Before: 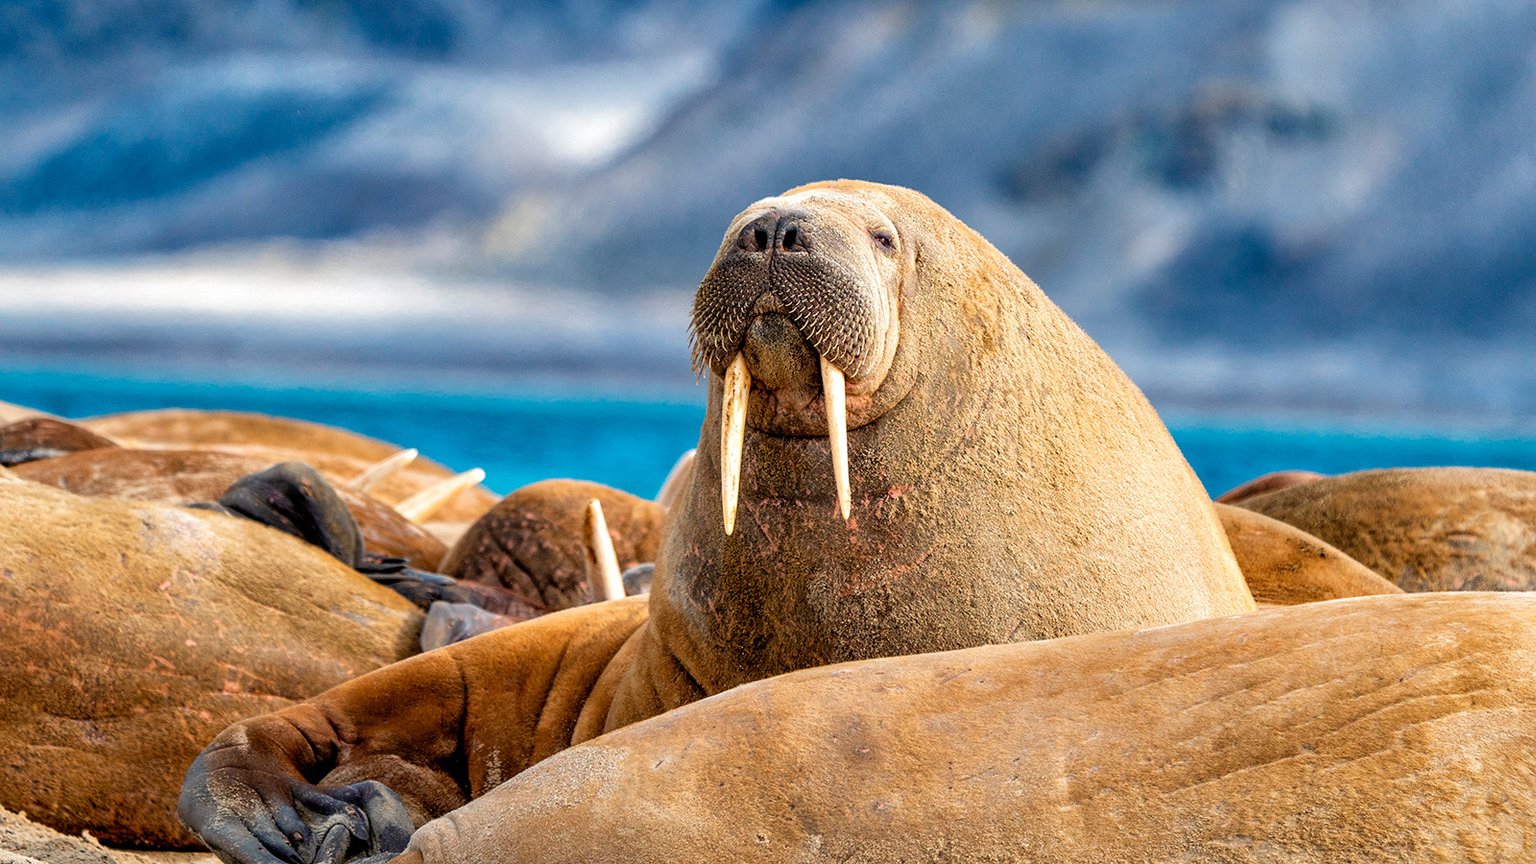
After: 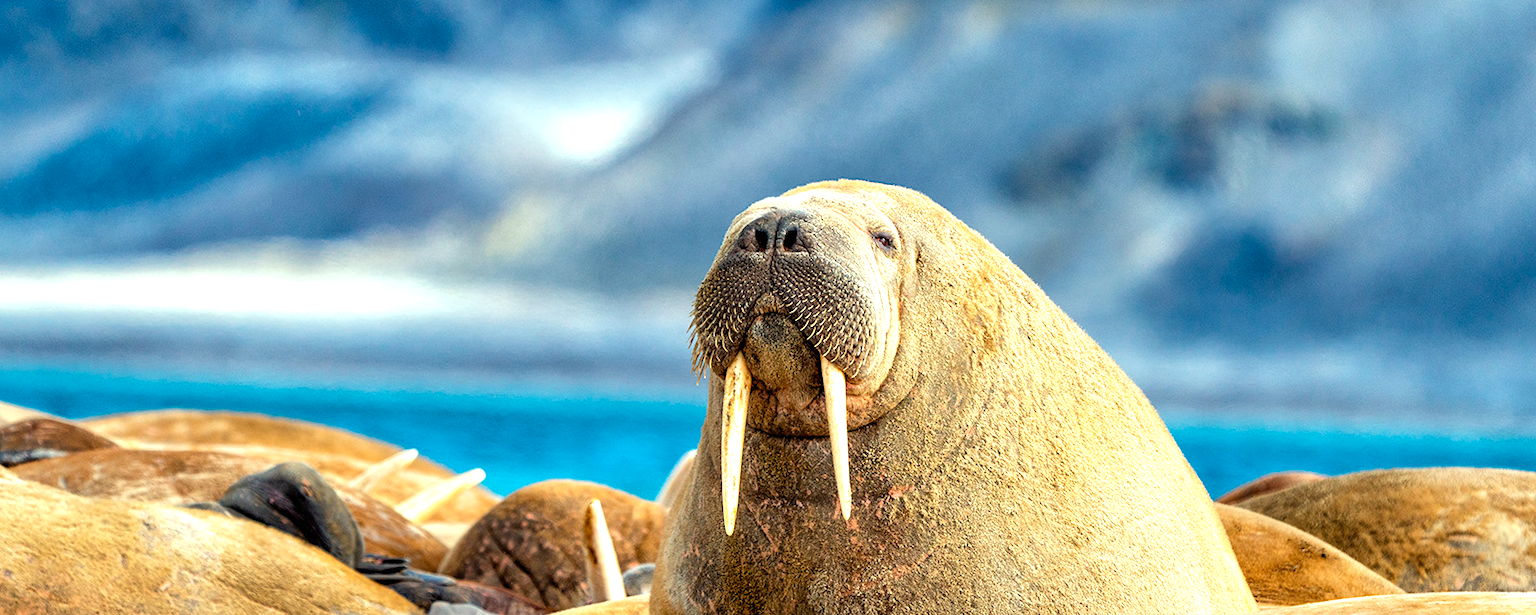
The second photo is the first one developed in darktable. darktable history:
crop: right 0%, bottom 28.688%
tone equalizer: edges refinement/feathering 500, mask exposure compensation -1.57 EV, preserve details no
exposure: black level correction 0, exposure 0.499 EV, compensate highlight preservation false
color correction: highlights a* -8.1, highlights b* 3.18
